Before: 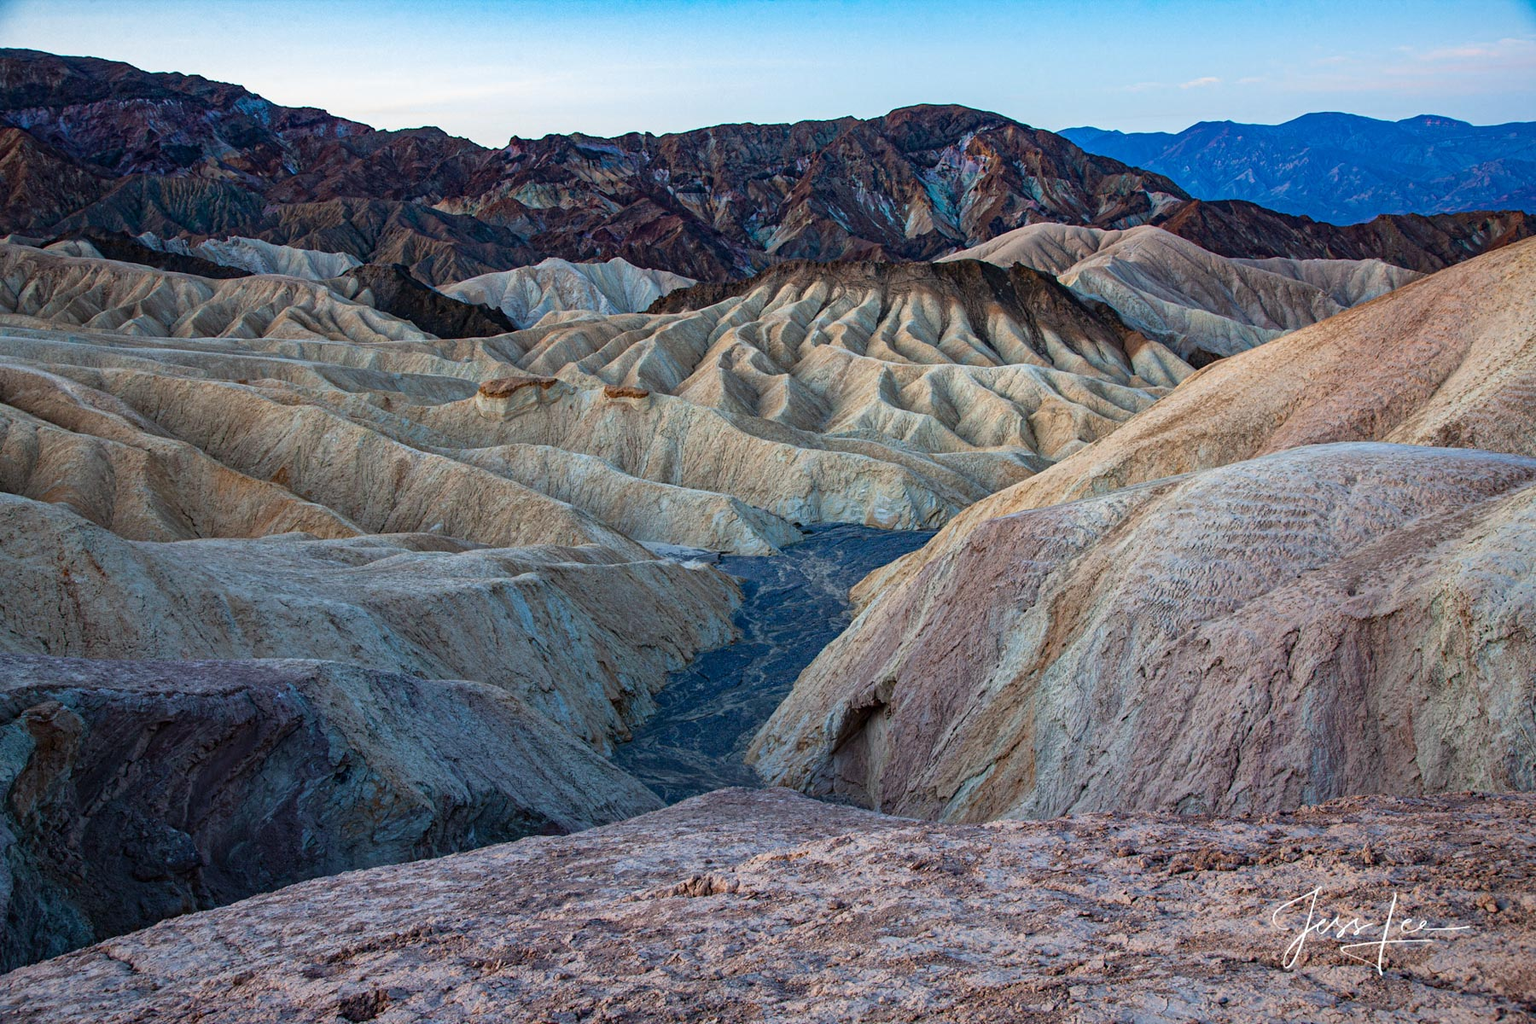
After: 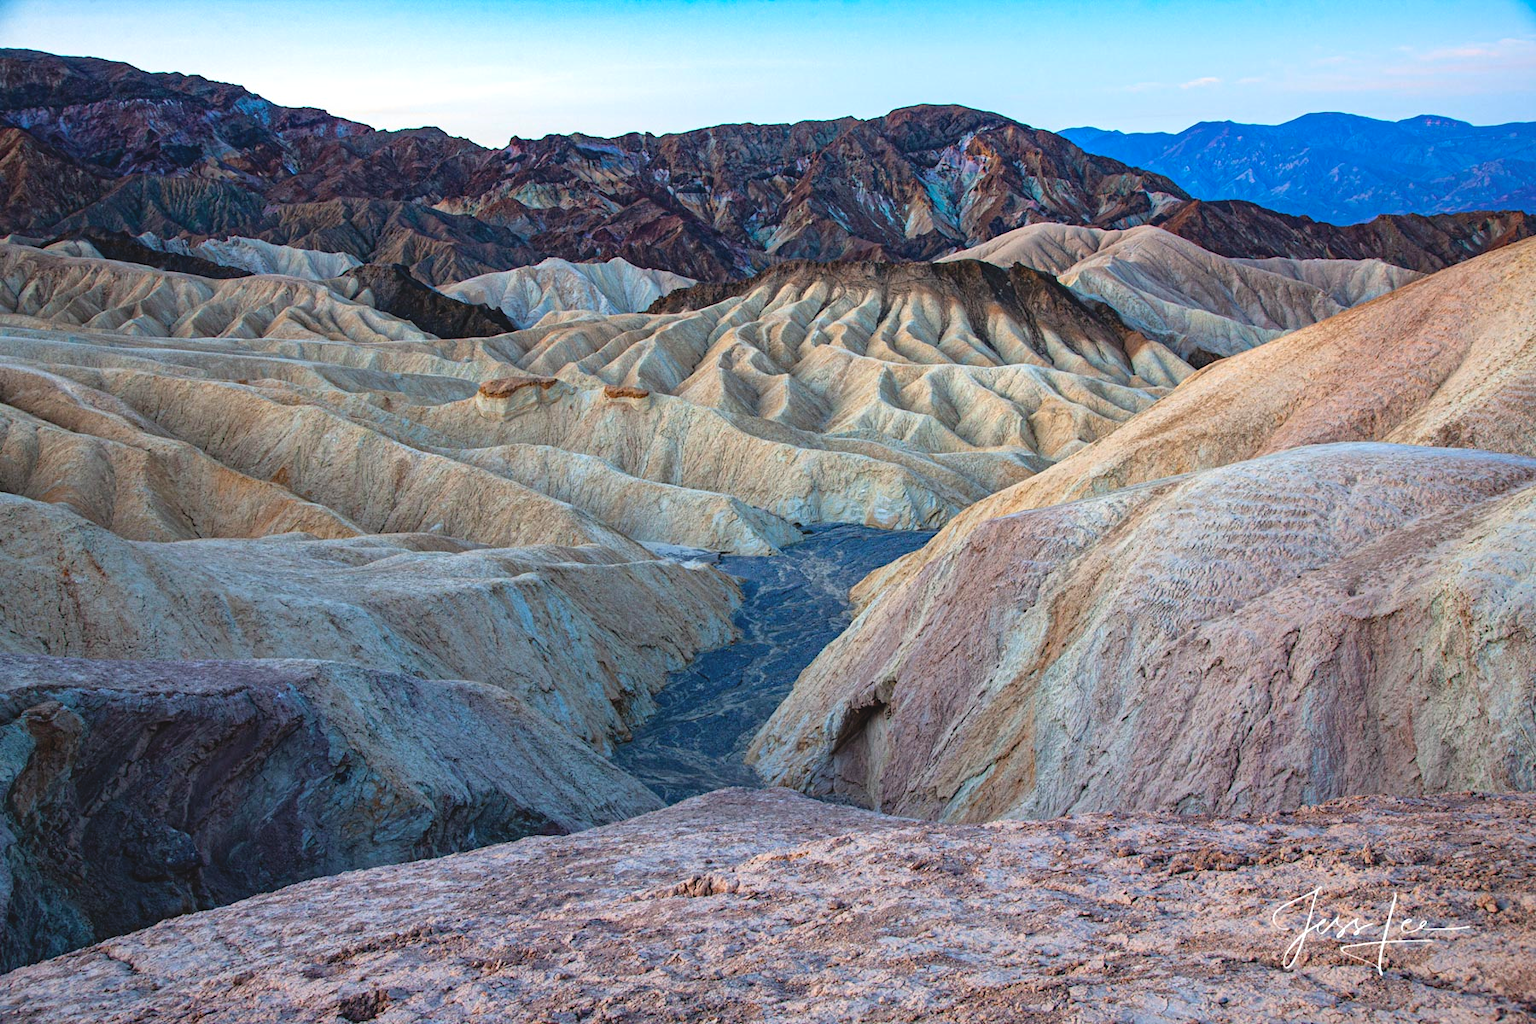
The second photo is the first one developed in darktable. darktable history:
tone equalizer: -8 EV -0.419 EV, -7 EV -0.373 EV, -6 EV -0.294 EV, -5 EV -0.193 EV, -3 EV 0.189 EV, -2 EV 0.363 EV, -1 EV 0.406 EV, +0 EV 0.389 EV
contrast brightness saturation: contrast -0.102, brightness 0.043, saturation 0.078
